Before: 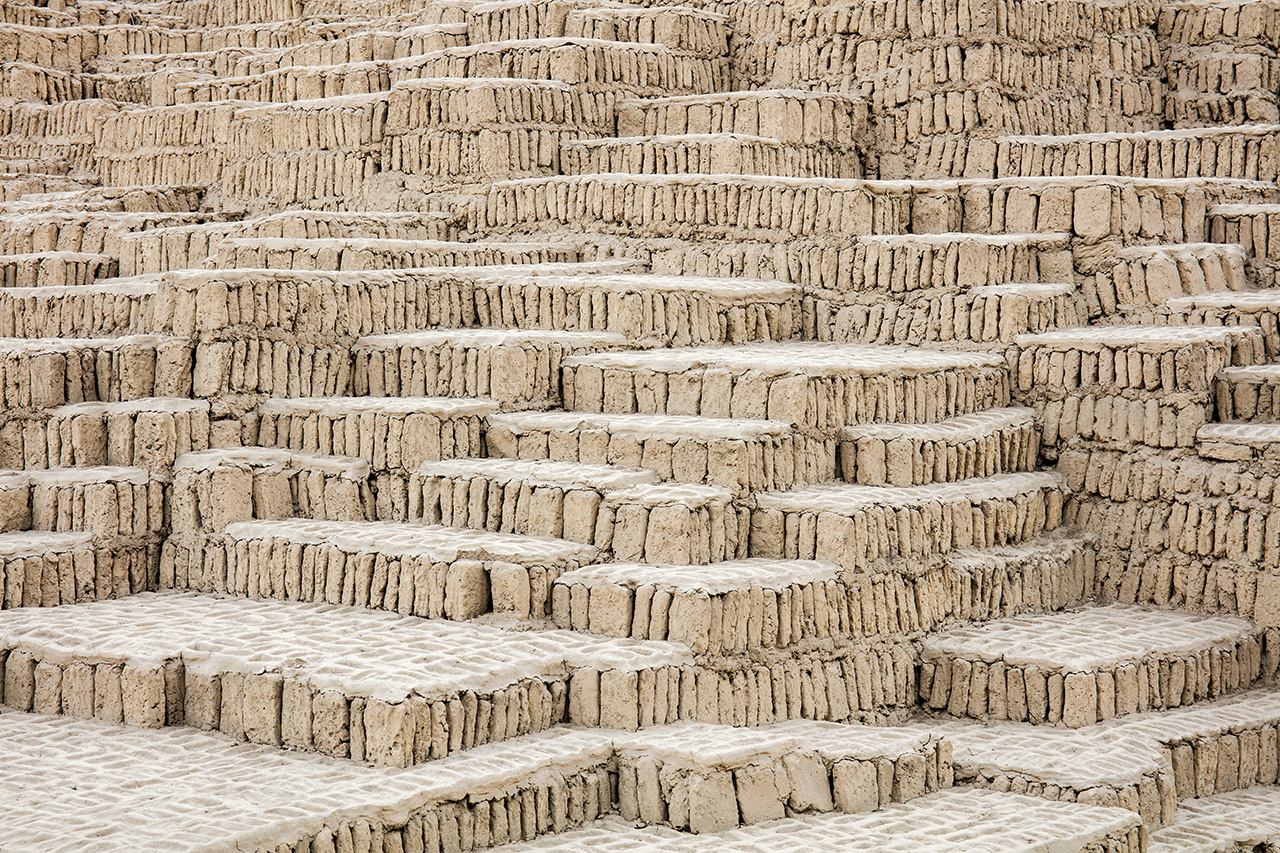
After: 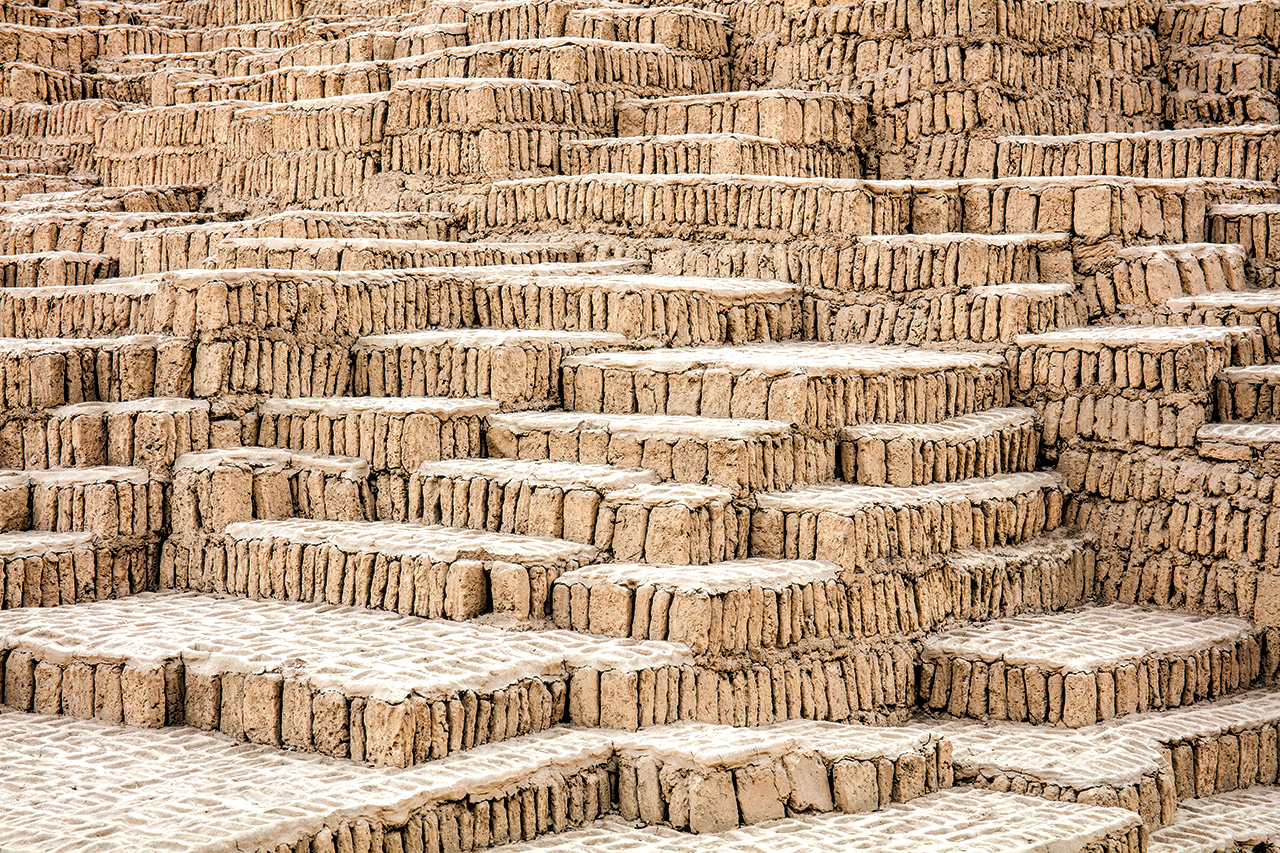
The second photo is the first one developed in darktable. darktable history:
color zones: curves: ch0 [(0, 0.499) (0.143, 0.5) (0.286, 0.5) (0.429, 0.476) (0.571, 0.284) (0.714, 0.243) (0.857, 0.449) (1, 0.499)]; ch1 [(0, 0.532) (0.143, 0.645) (0.286, 0.696) (0.429, 0.211) (0.571, 0.504) (0.714, 0.493) (0.857, 0.495) (1, 0.532)]; ch2 [(0, 0.5) (0.143, 0.5) (0.286, 0.427) (0.429, 0.324) (0.571, 0.5) (0.714, 0.5) (0.857, 0.5) (1, 0.5)]
exposure: black level correction 0.006, exposure -0.226 EV, compensate highlight preservation false
local contrast: on, module defaults
levels: levels [0.129, 0.519, 0.867]
